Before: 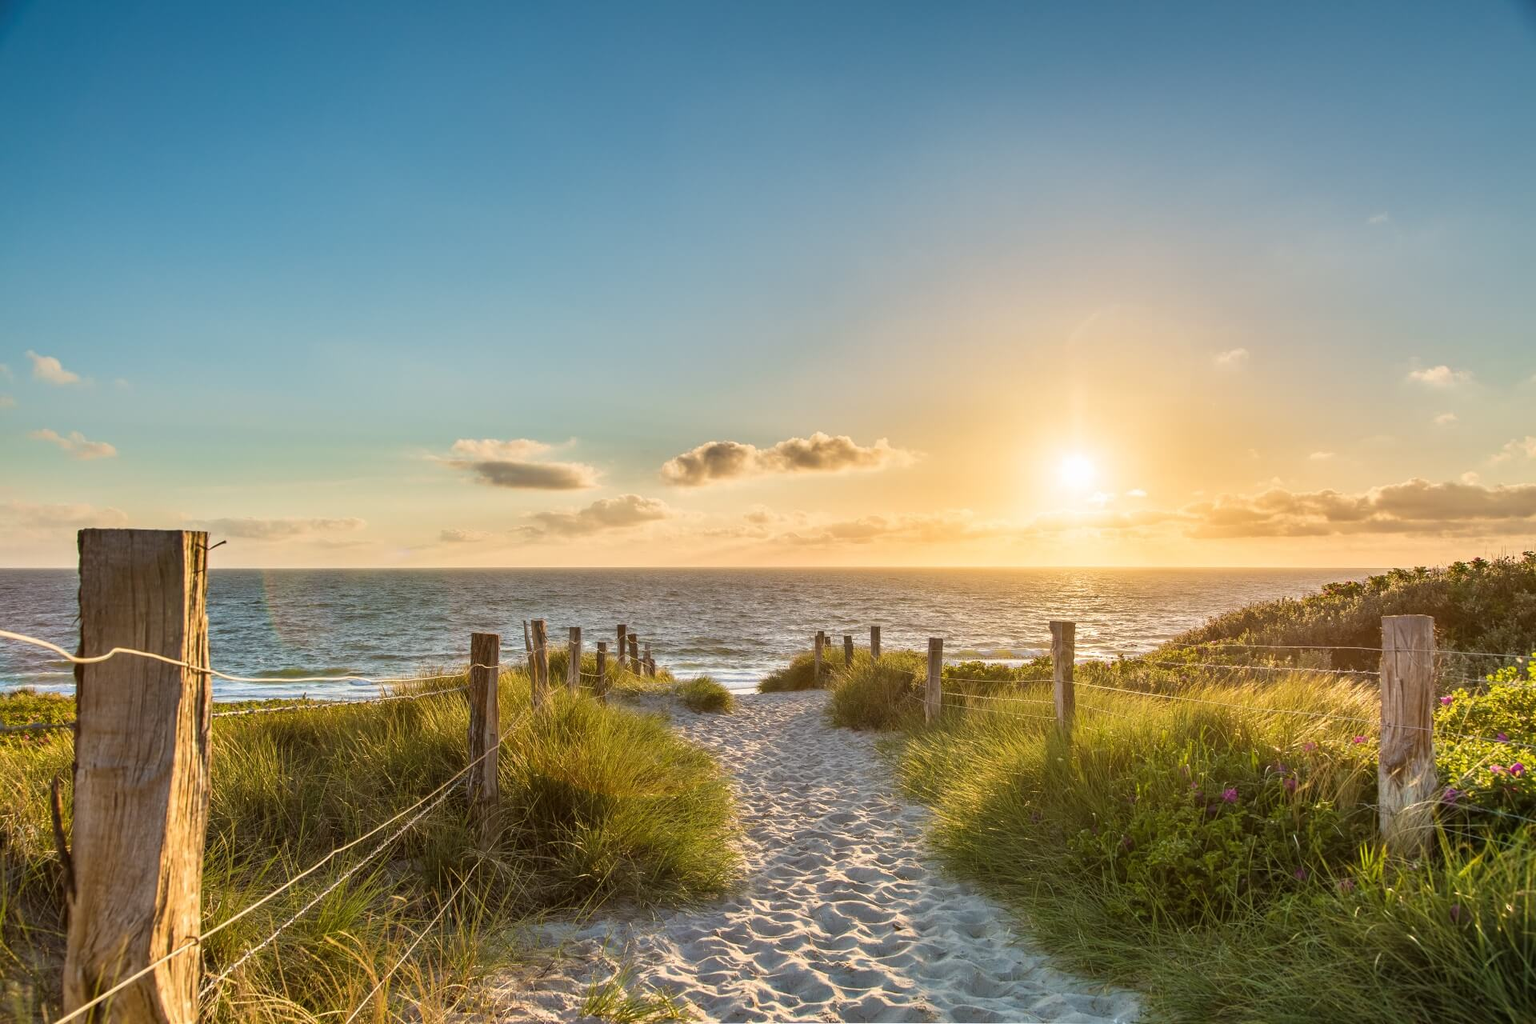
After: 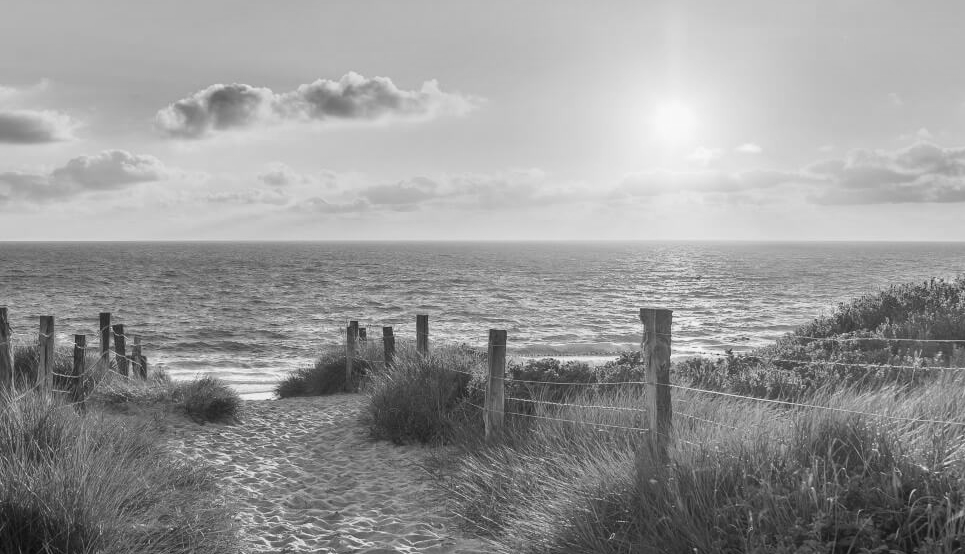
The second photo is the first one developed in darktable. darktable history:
tone equalizer: on, module defaults
crop: left 35.03%, top 36.625%, right 14.663%, bottom 20.057%
color calibration: output gray [0.267, 0.423, 0.261, 0], illuminant same as pipeline (D50), adaptation none (bypass)
velvia: on, module defaults
